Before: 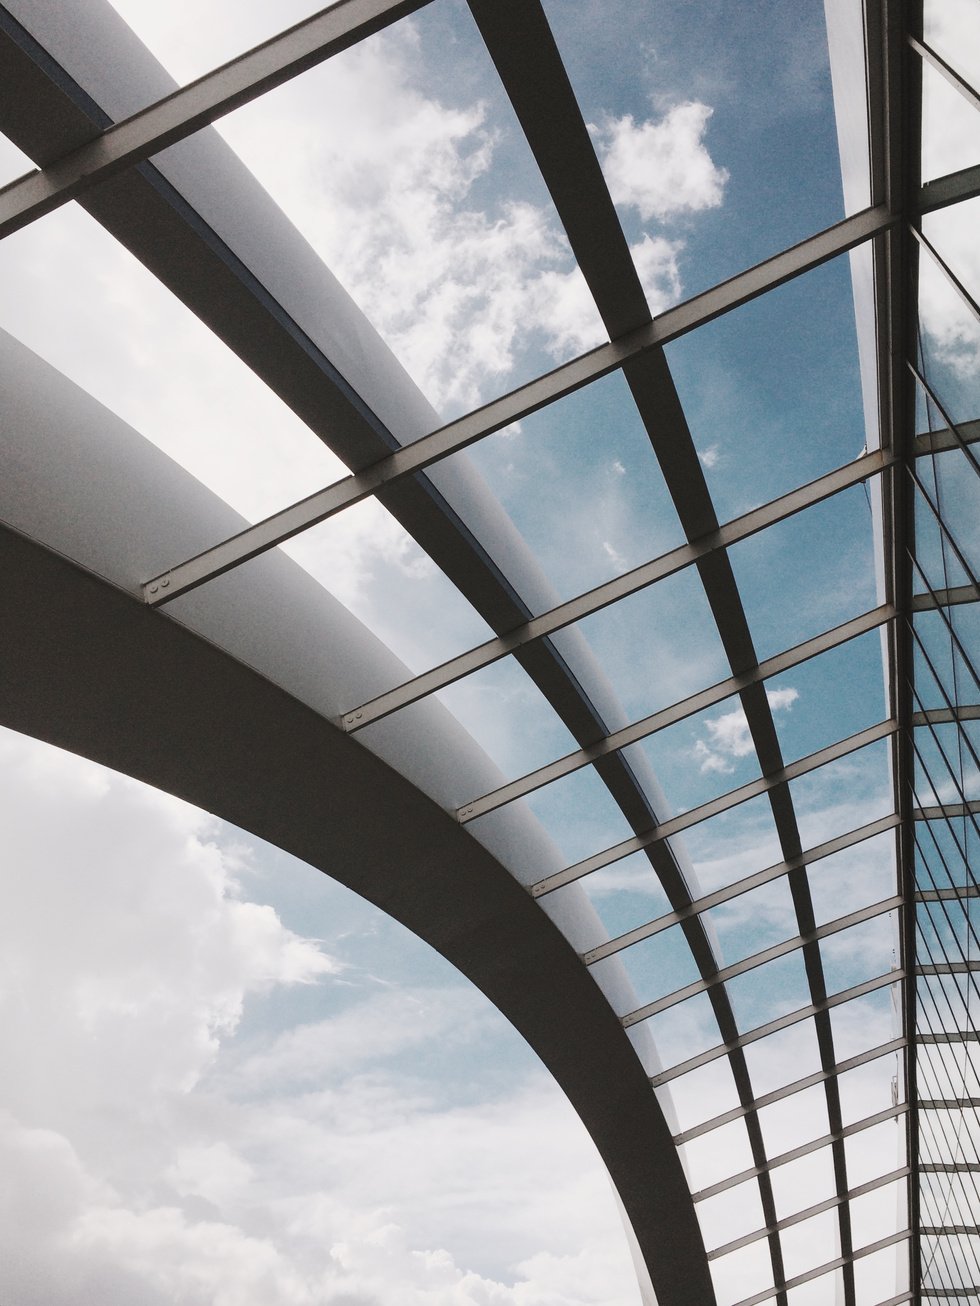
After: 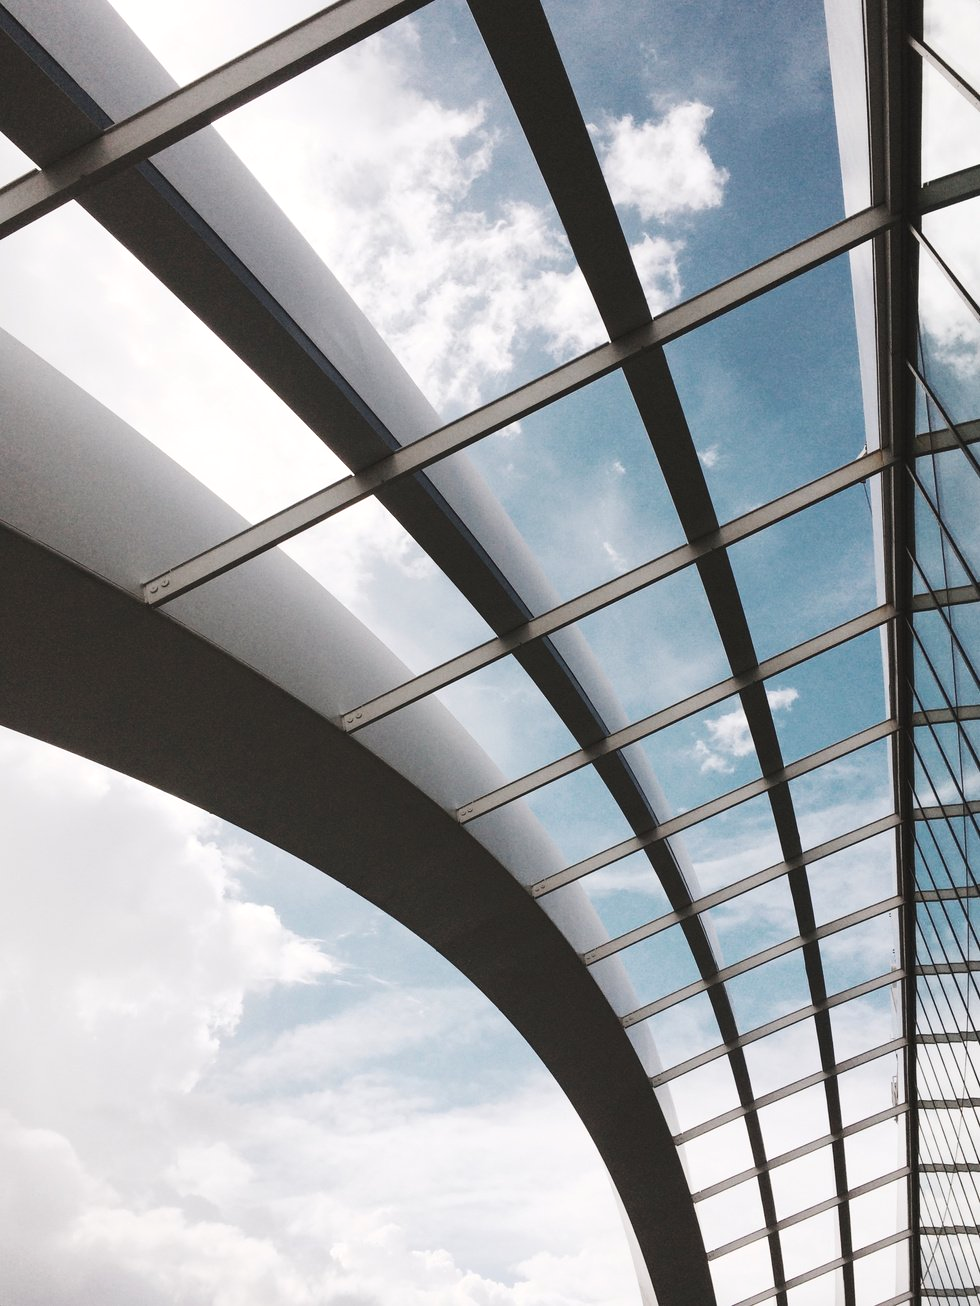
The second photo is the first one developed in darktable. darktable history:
contrast brightness saturation: contrast 0.08, saturation 0.02
exposure: black level correction 0, exposure 0.2 EV, compensate exposure bias true, compensate highlight preservation false
